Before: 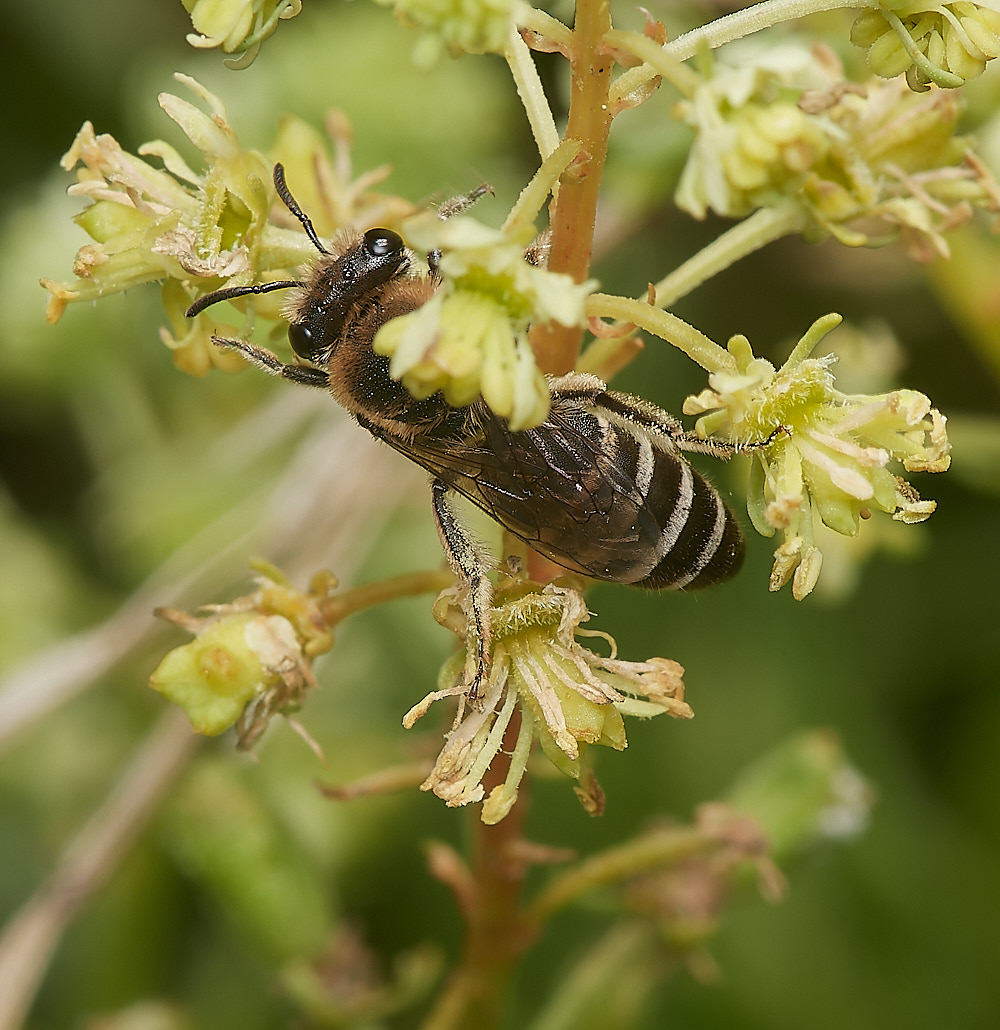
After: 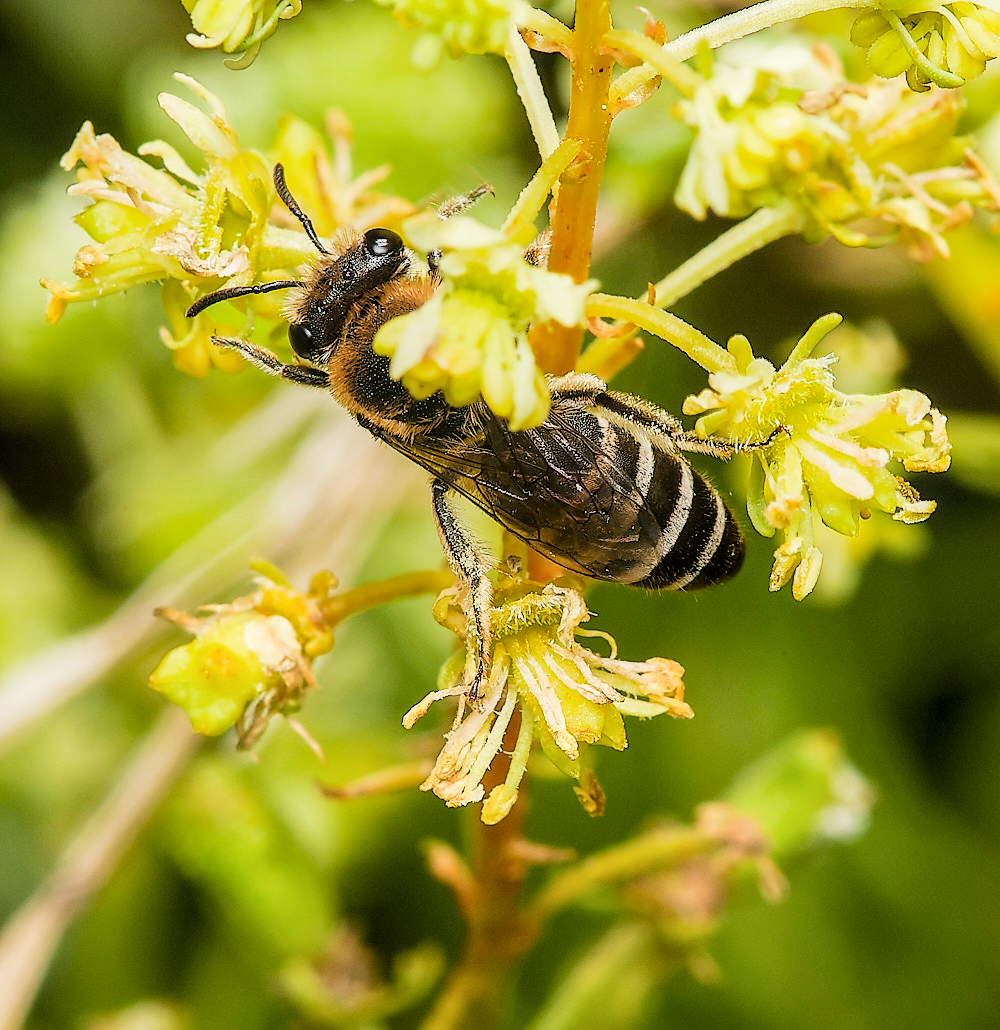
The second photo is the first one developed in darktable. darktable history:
color balance rgb: perceptual saturation grading › global saturation 20%, global vibrance 20%
filmic rgb: black relative exposure -5 EV, hardness 2.88, contrast 1.3, highlights saturation mix -30%
exposure: black level correction 0, exposure 1.2 EV, compensate exposure bias true, compensate highlight preservation false
local contrast: on, module defaults
